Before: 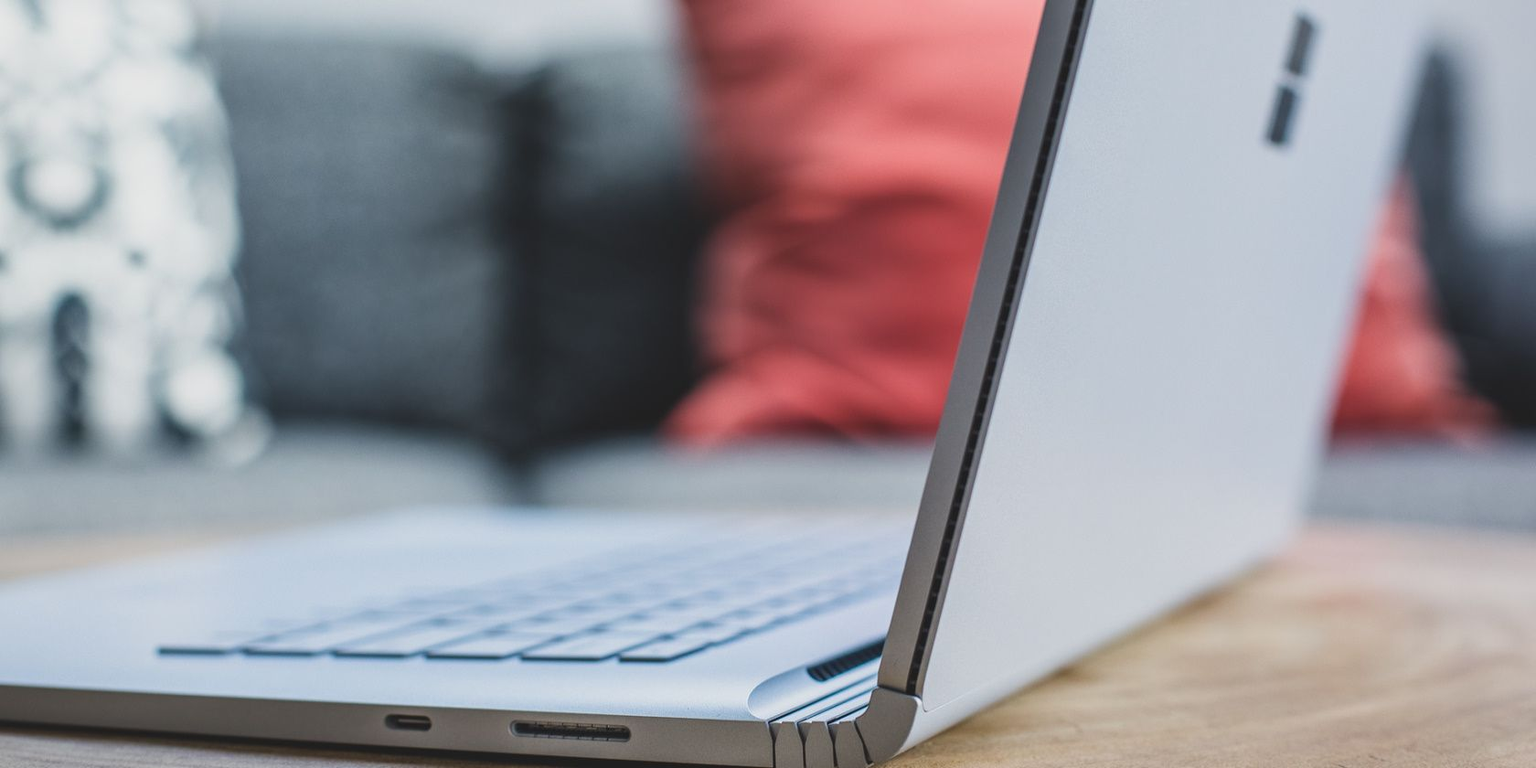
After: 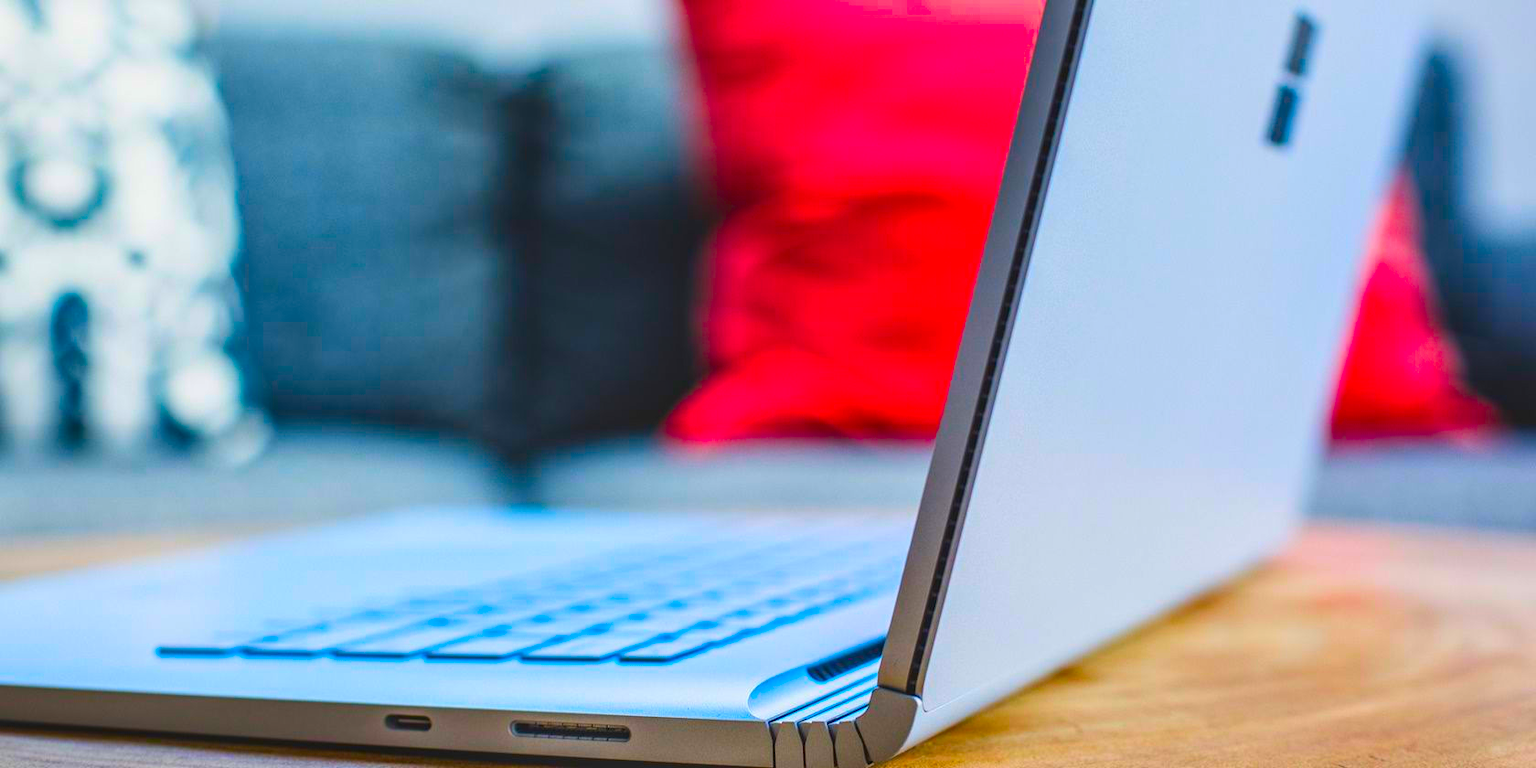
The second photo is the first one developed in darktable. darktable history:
local contrast: on, module defaults
exposure: exposure 0.083 EV, compensate exposure bias true, compensate highlight preservation false
color correction: highlights b* -0.004, saturation 2.98
tone equalizer: on, module defaults
